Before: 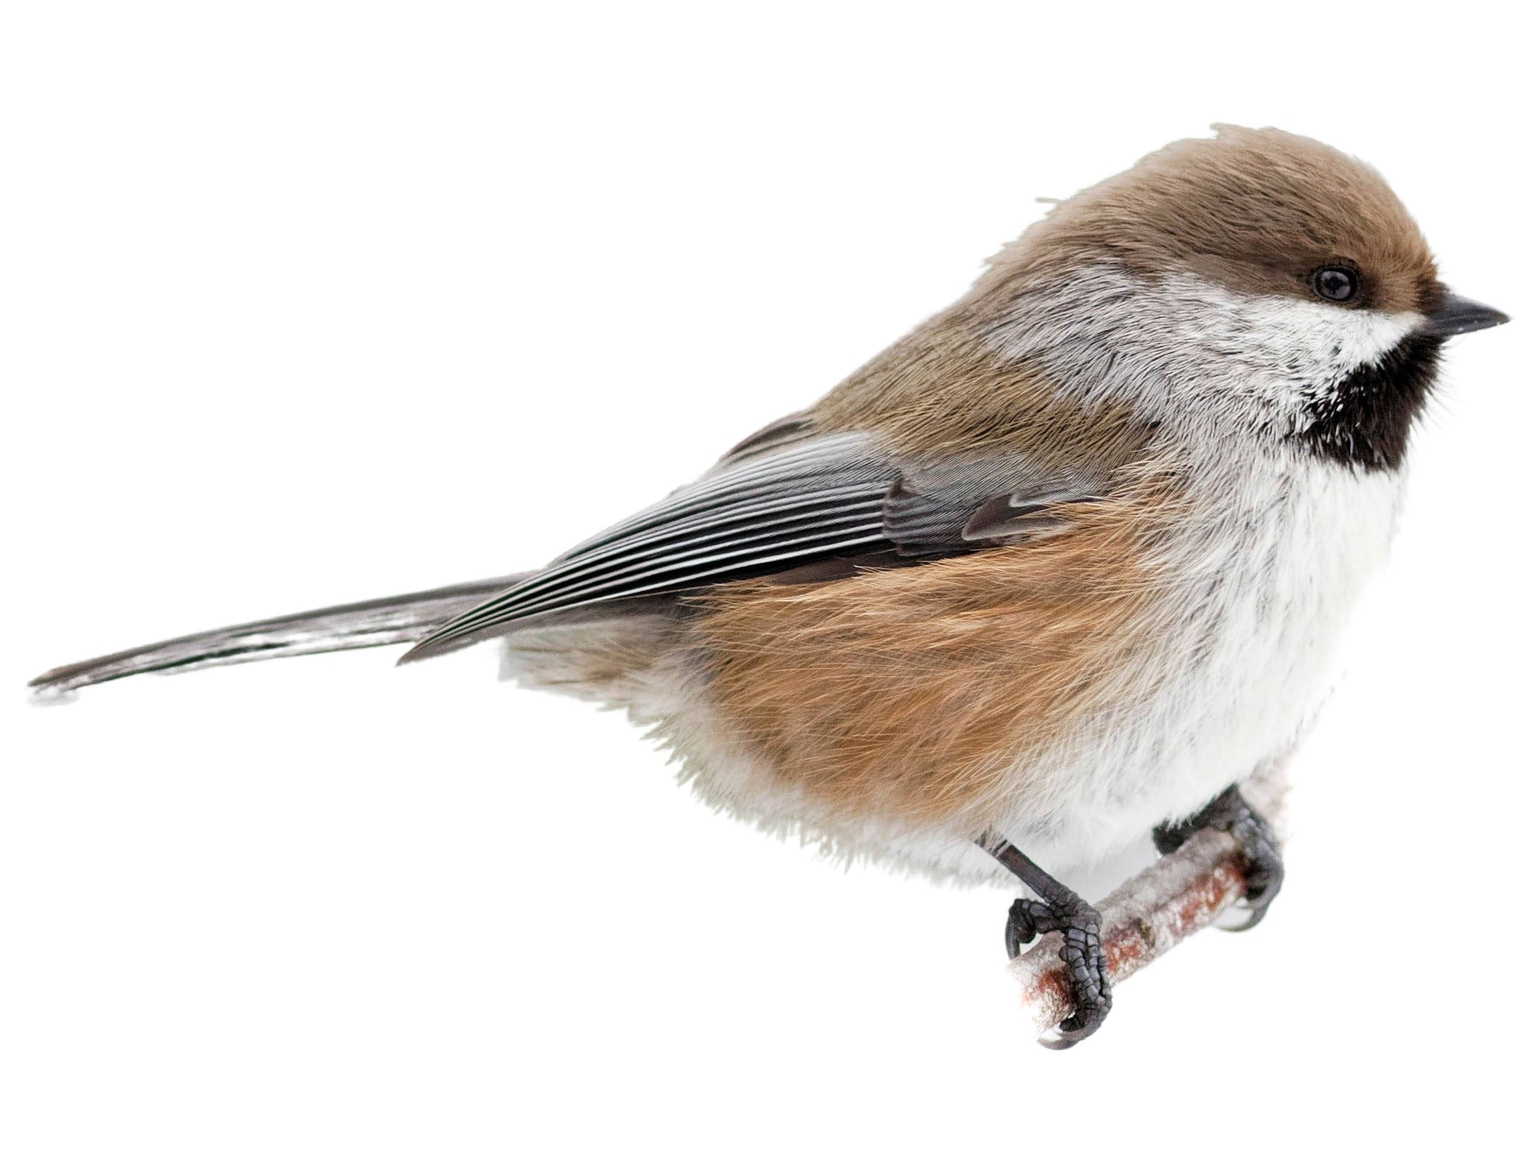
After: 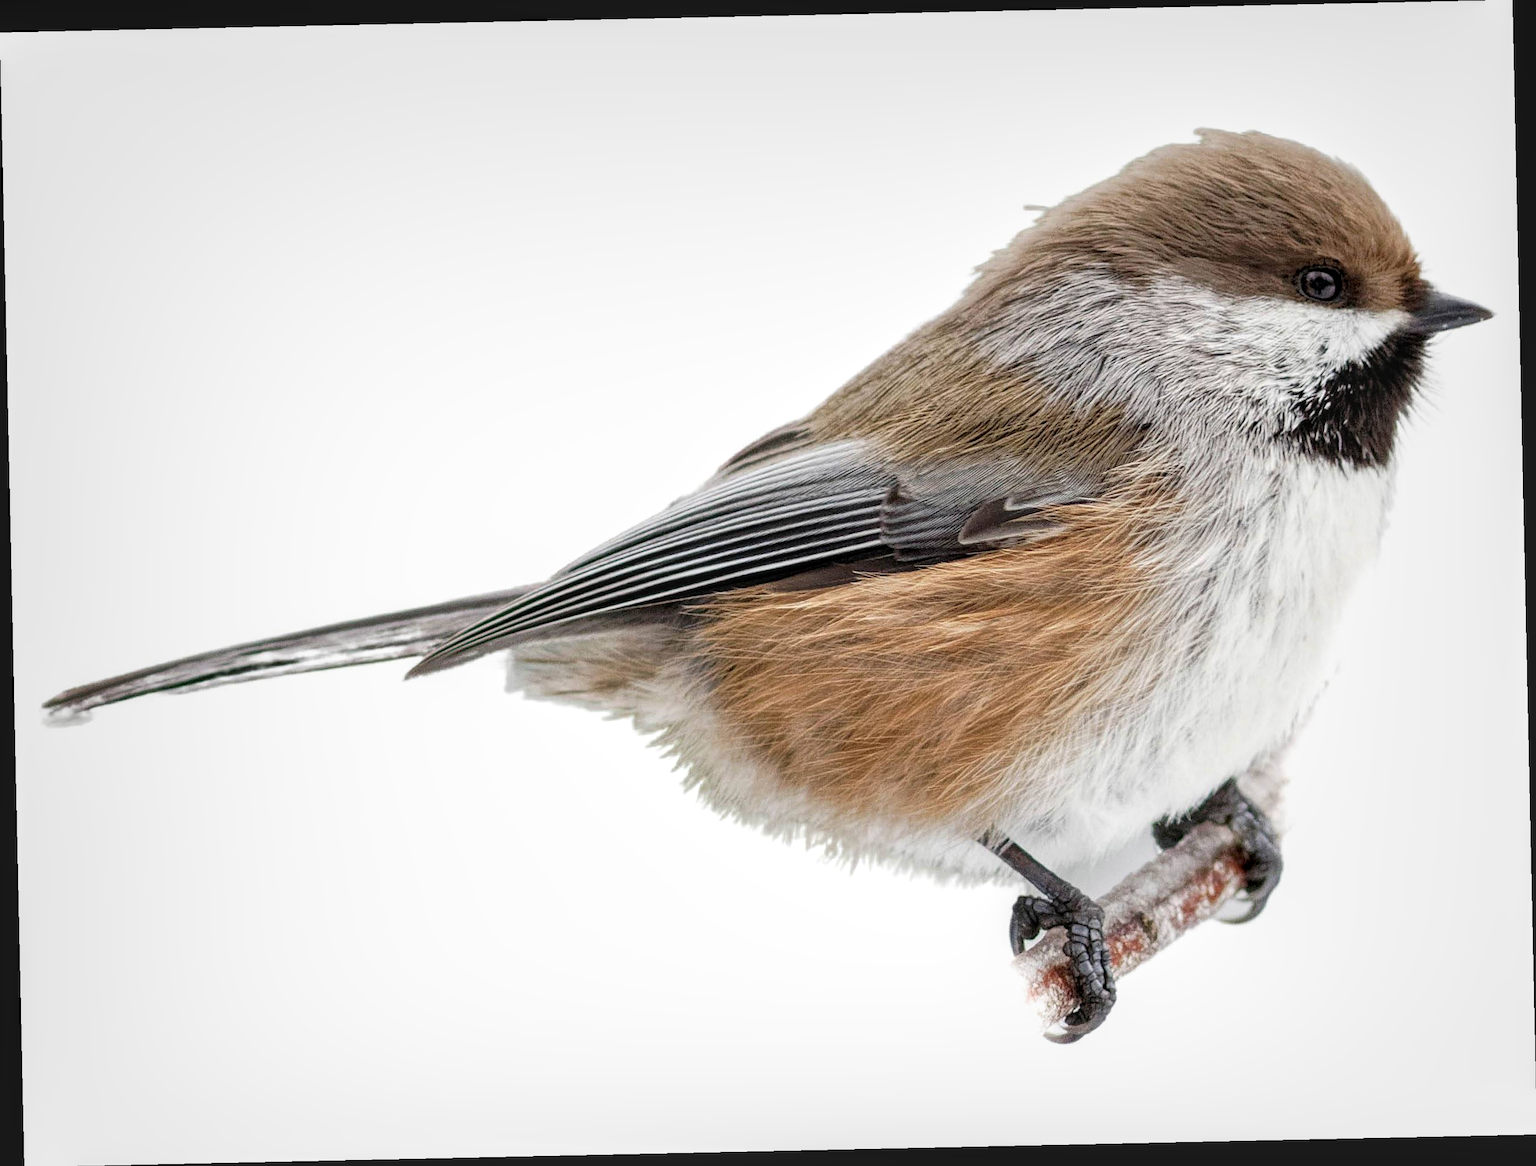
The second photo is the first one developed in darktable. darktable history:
local contrast: on, module defaults
rotate and perspective: rotation -1.24°, automatic cropping off
